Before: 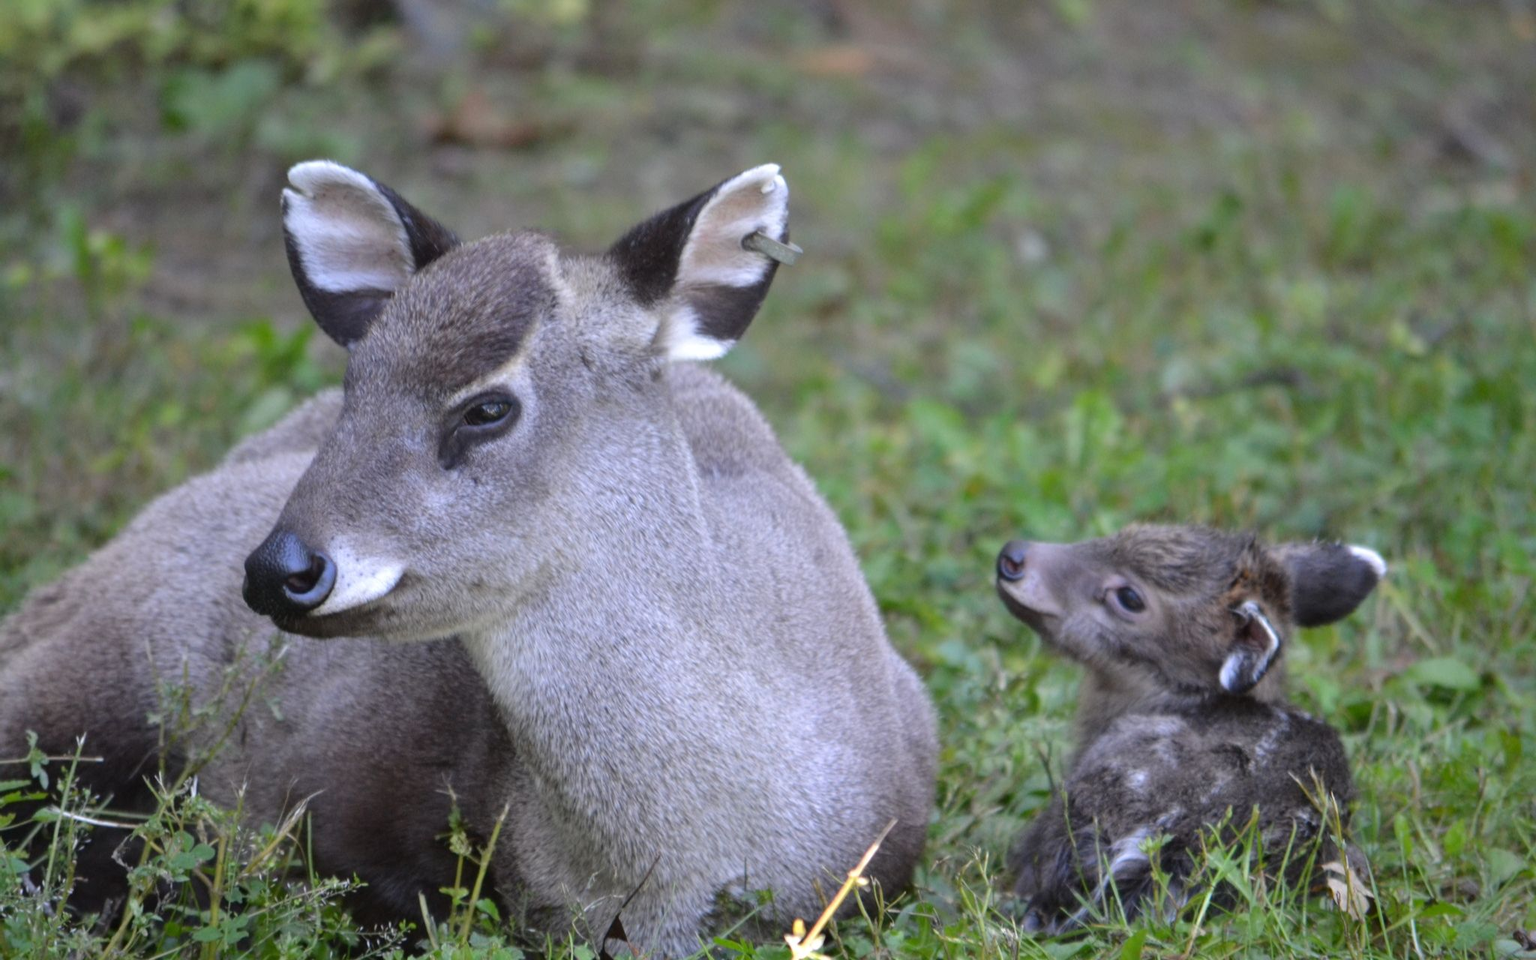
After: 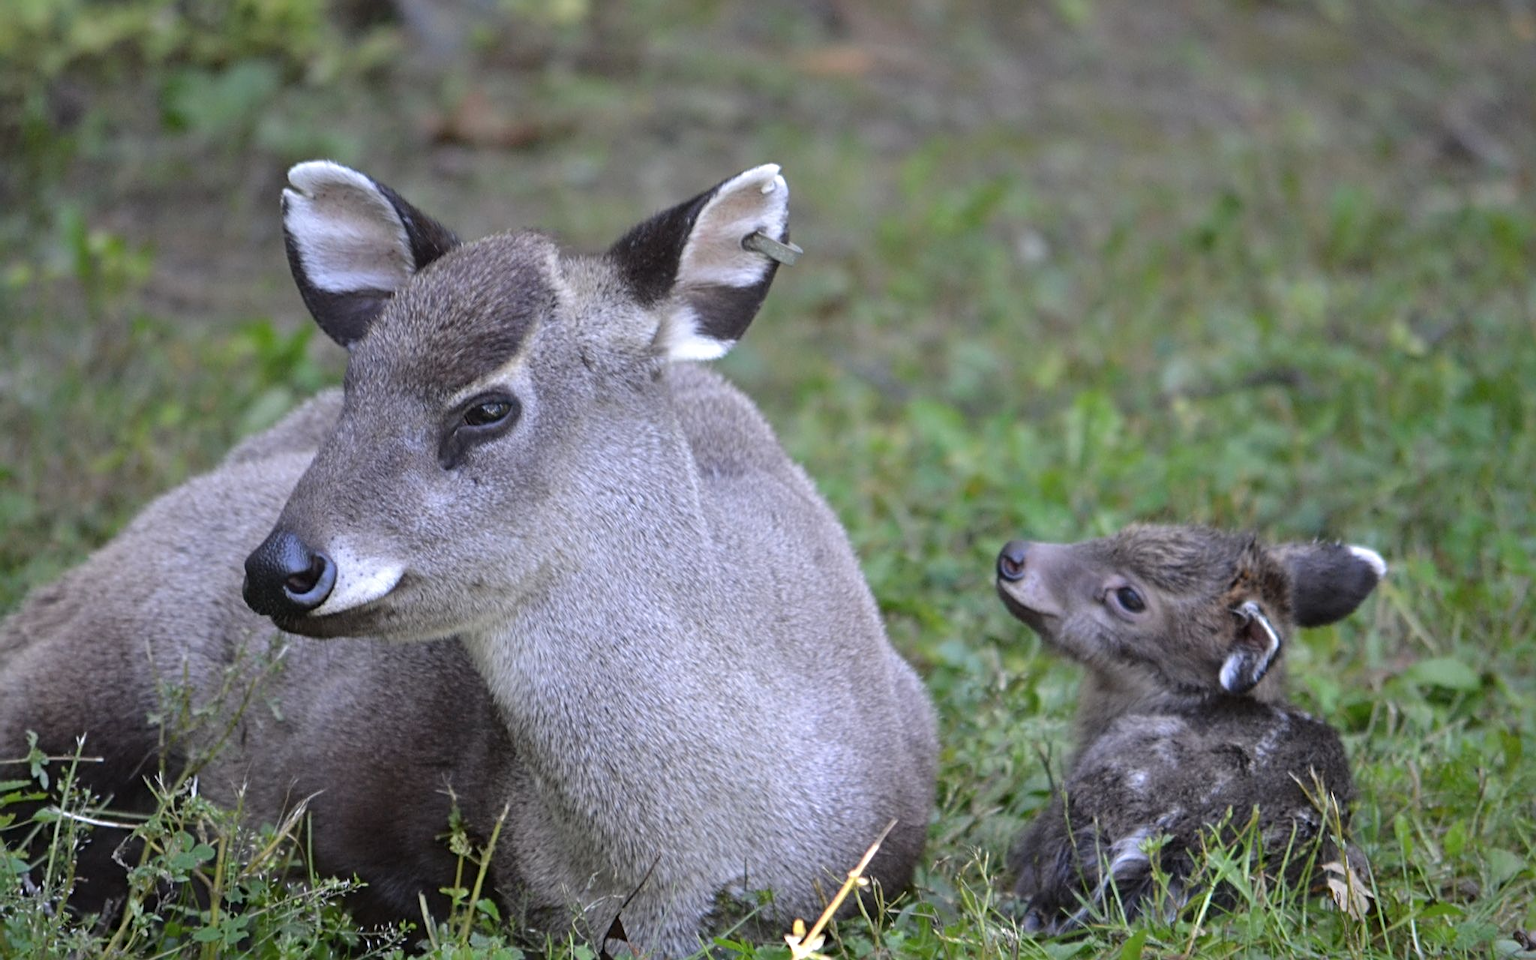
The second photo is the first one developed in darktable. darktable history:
contrast brightness saturation: contrast 0.005, saturation -0.065
sharpen: radius 3.119
